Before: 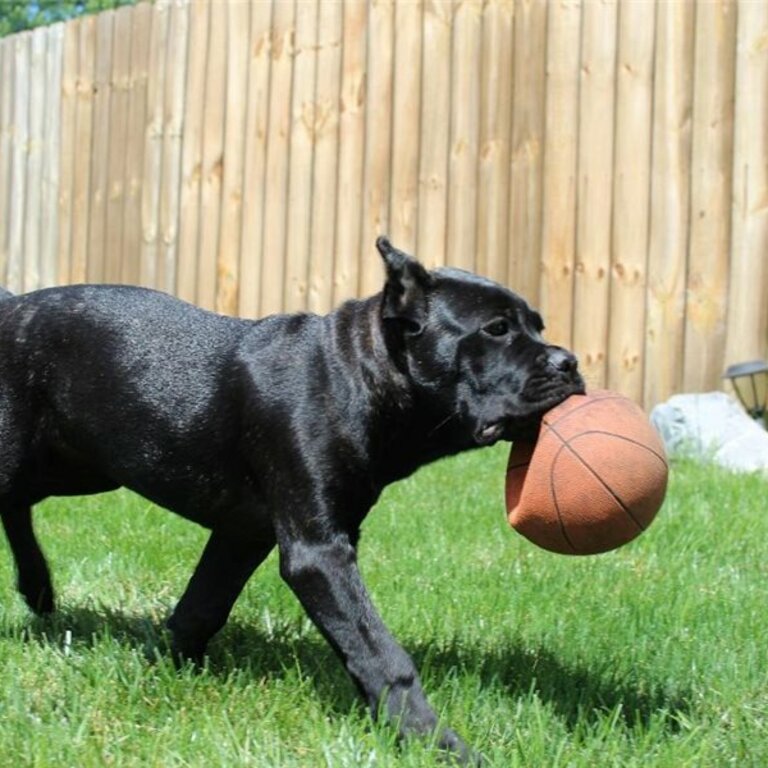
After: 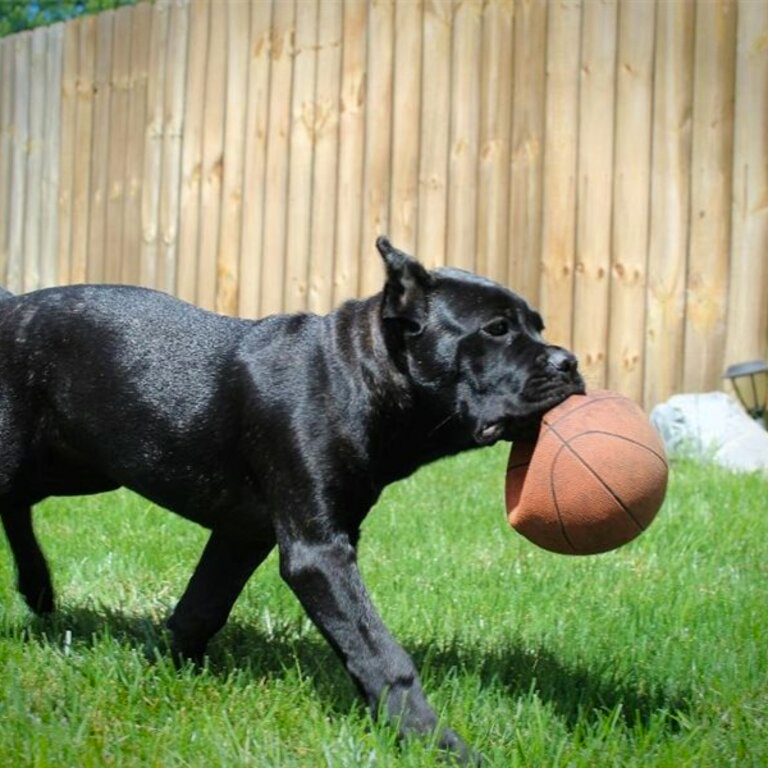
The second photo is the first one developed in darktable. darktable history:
color zones: curves: ch0 [(0.068, 0.464) (0.25, 0.5) (0.48, 0.508) (0.75, 0.536) (0.886, 0.476) (0.967, 0.456)]; ch1 [(0.066, 0.456) (0.25, 0.5) (0.616, 0.508) (0.746, 0.56) (0.934, 0.444)]
vignetting: fall-off start 88.53%, fall-off radius 44.2%, saturation 0.376, width/height ratio 1.161
